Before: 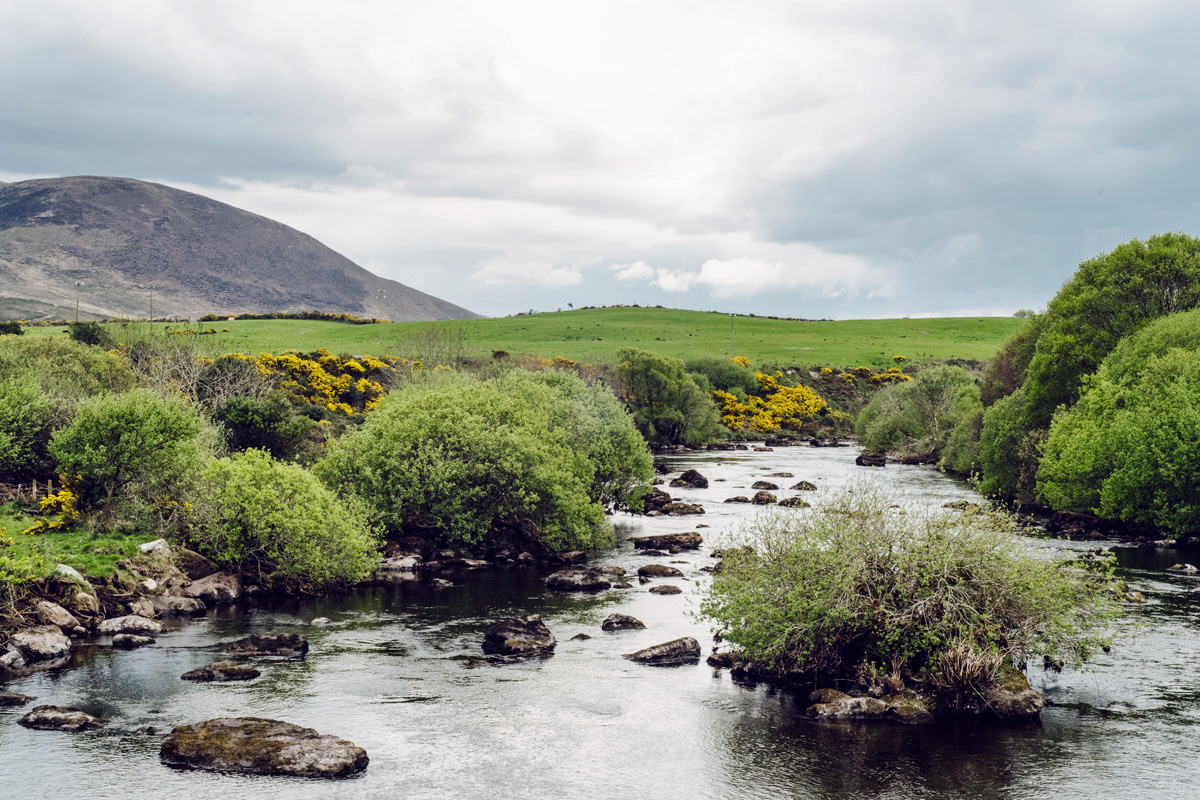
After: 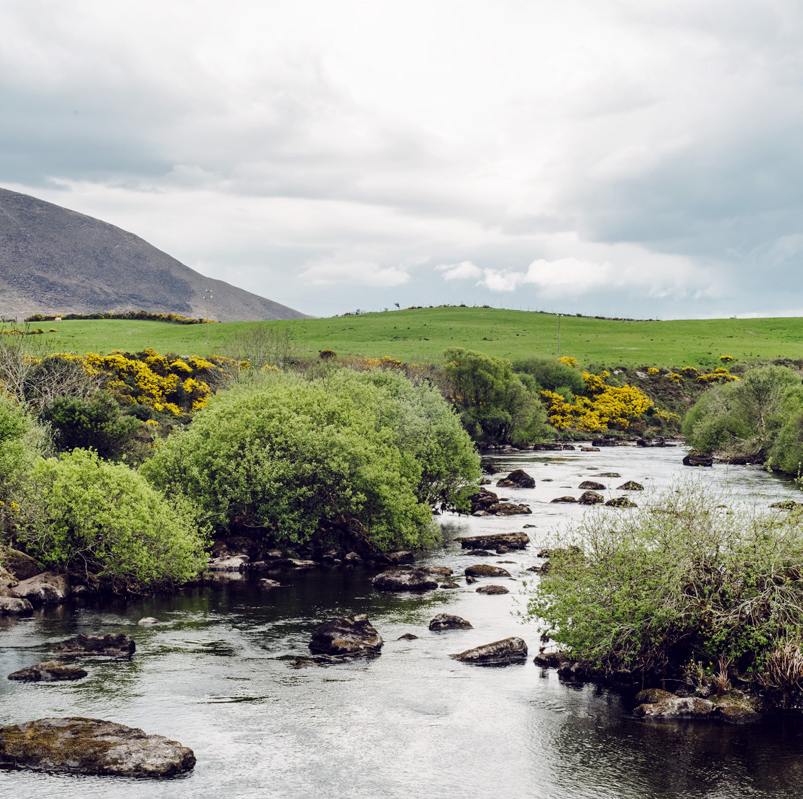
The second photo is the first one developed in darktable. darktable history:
crop and rotate: left 14.44%, right 18.591%
